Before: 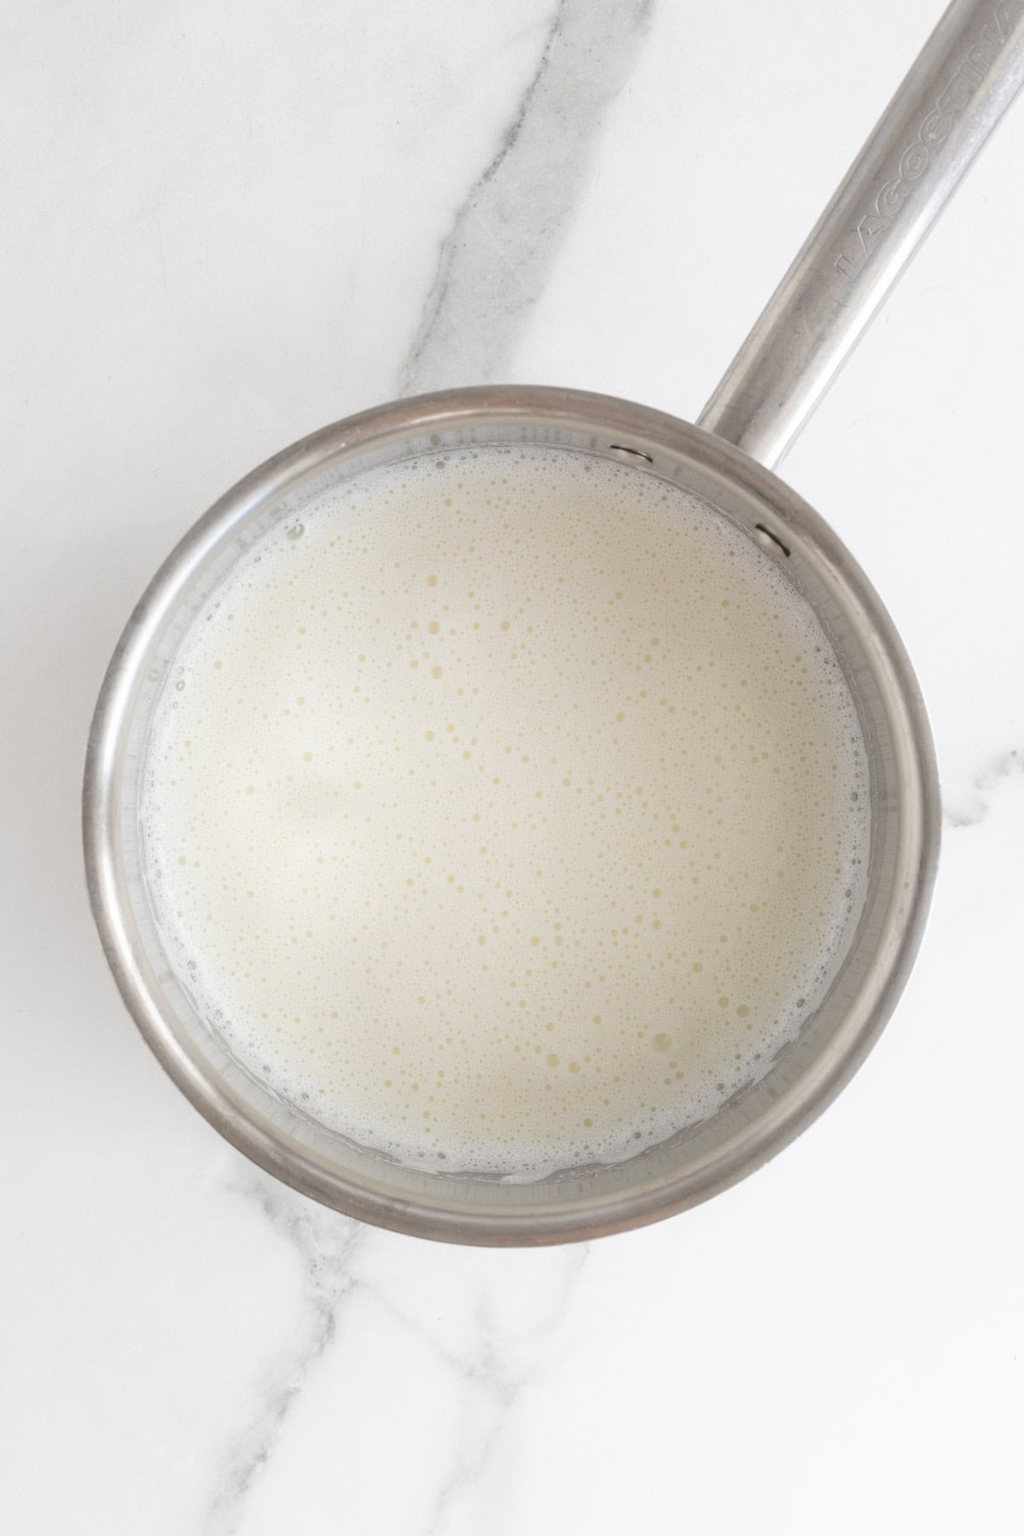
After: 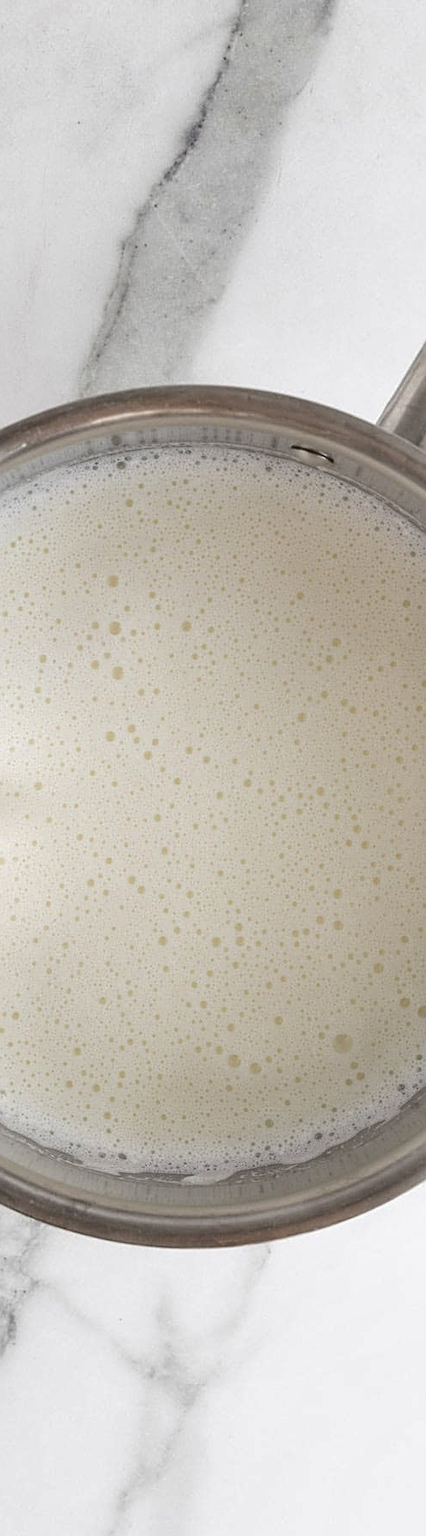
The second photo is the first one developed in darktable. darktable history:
shadows and highlights: soften with gaussian
local contrast: highlights 102%, shadows 98%, detail 119%, midtone range 0.2
sharpen: on, module defaults
crop: left 31.241%, right 27.121%
